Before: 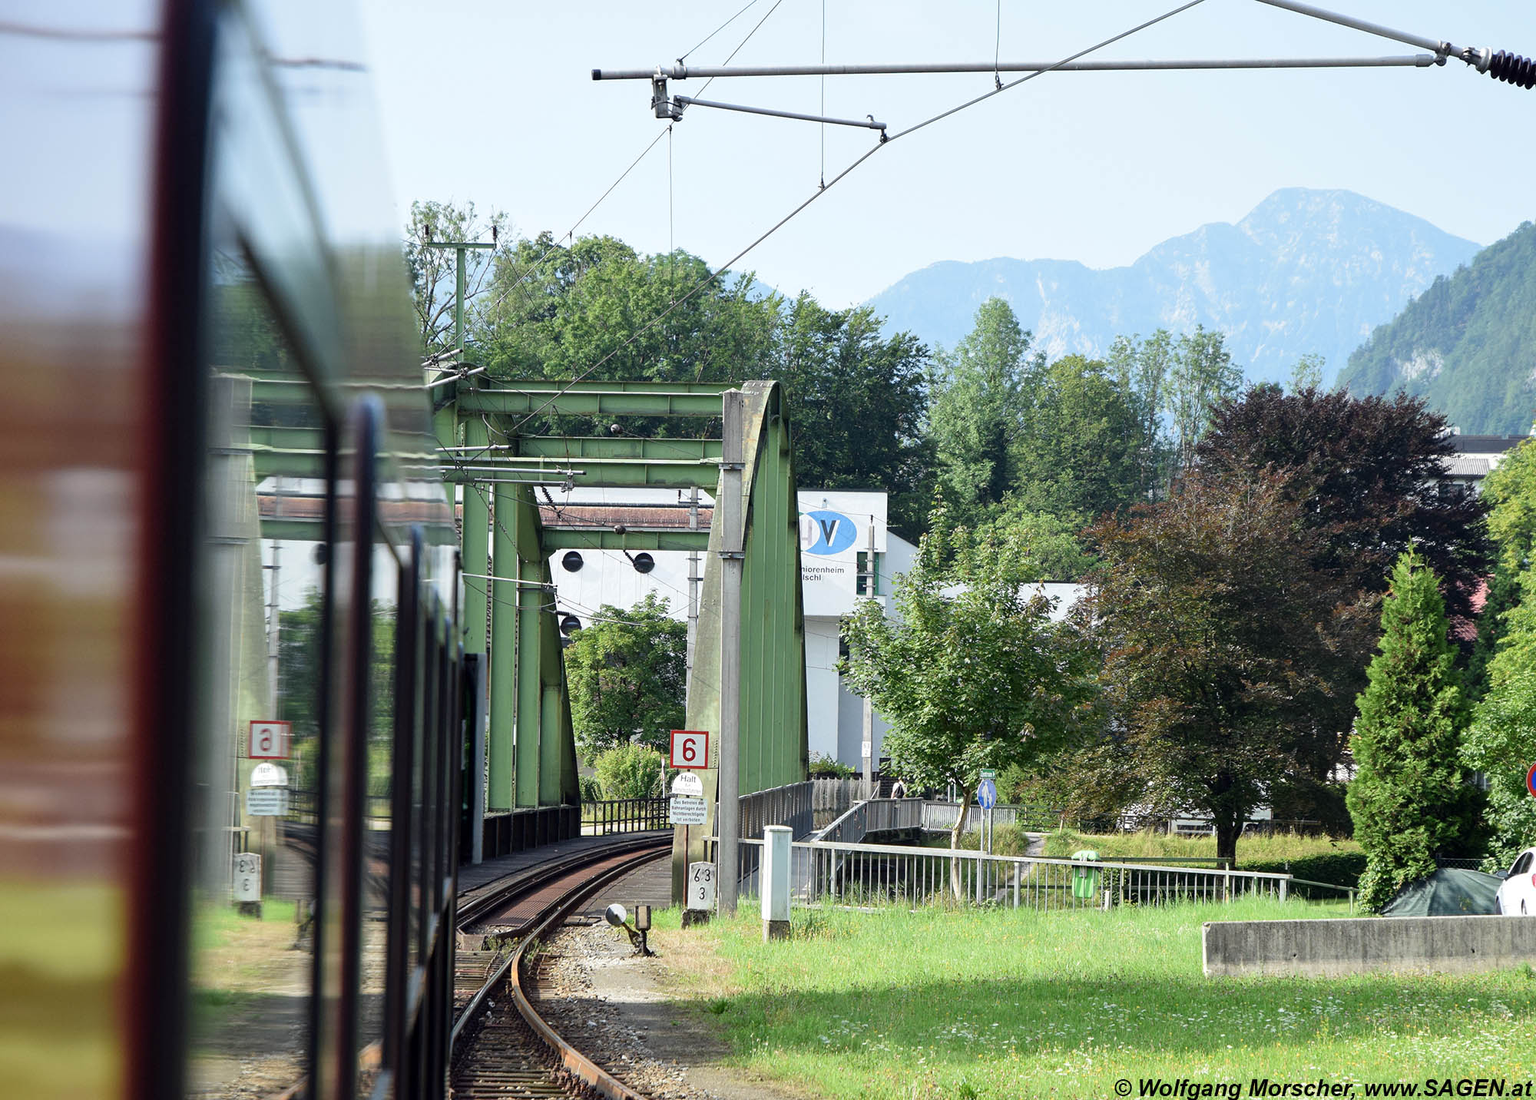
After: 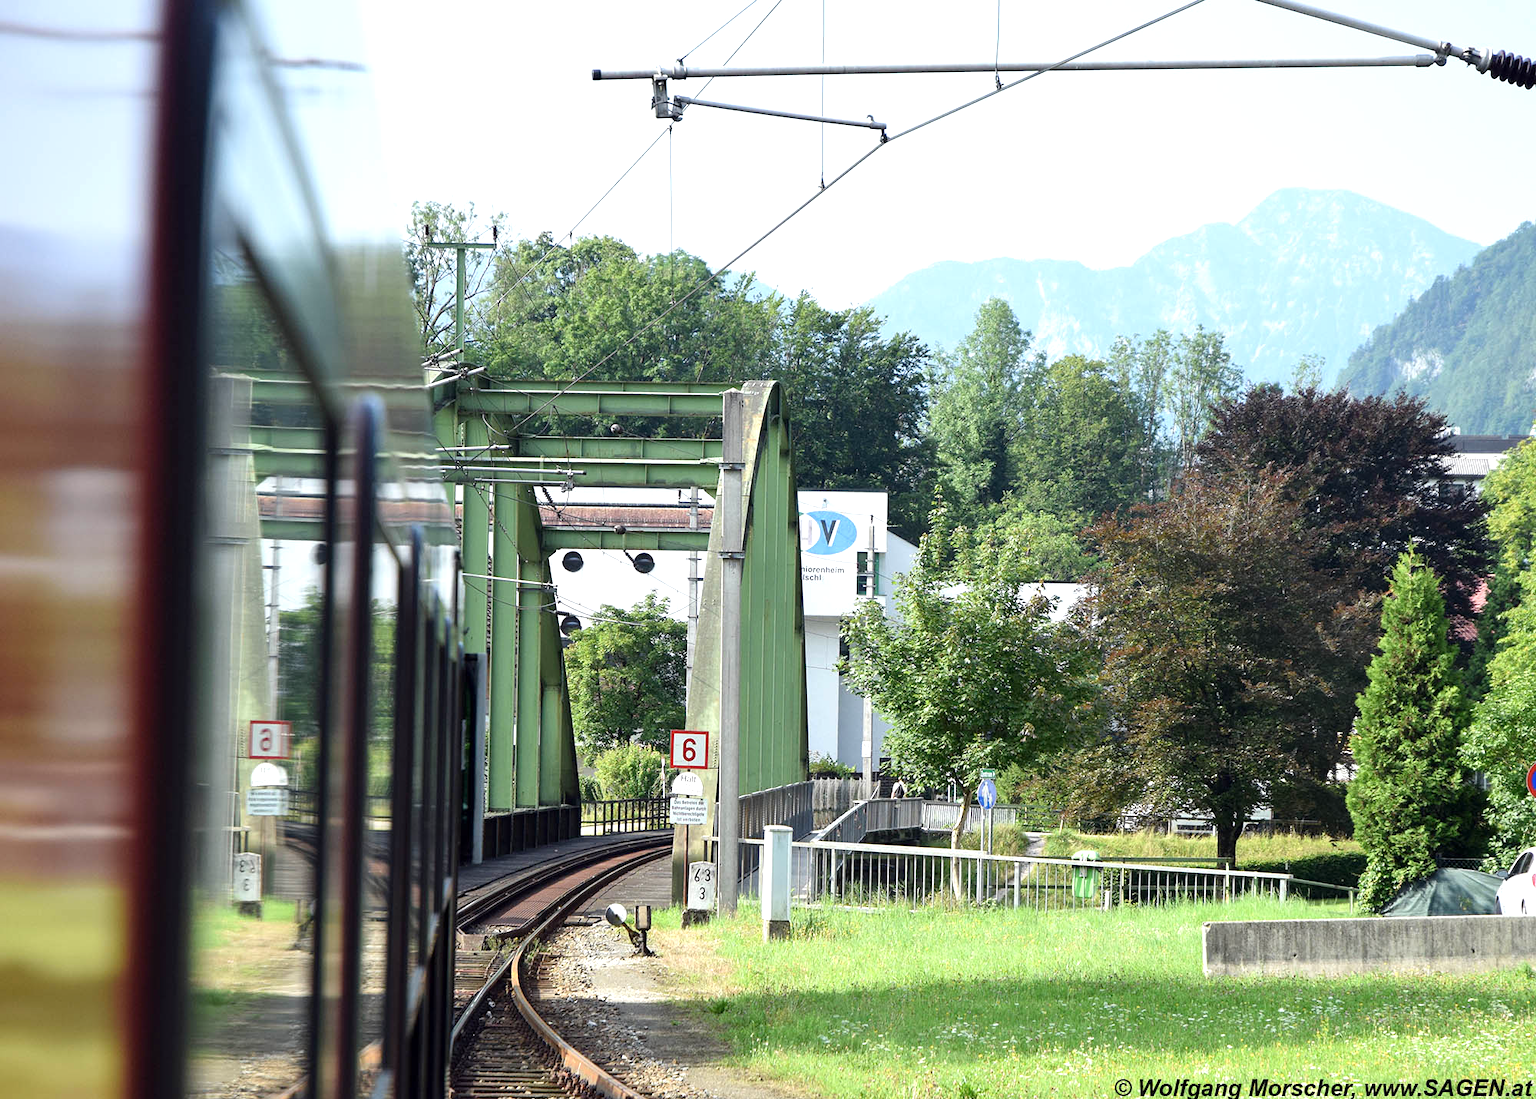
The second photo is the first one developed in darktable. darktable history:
exposure: exposure 0.428 EV, compensate highlight preservation false
